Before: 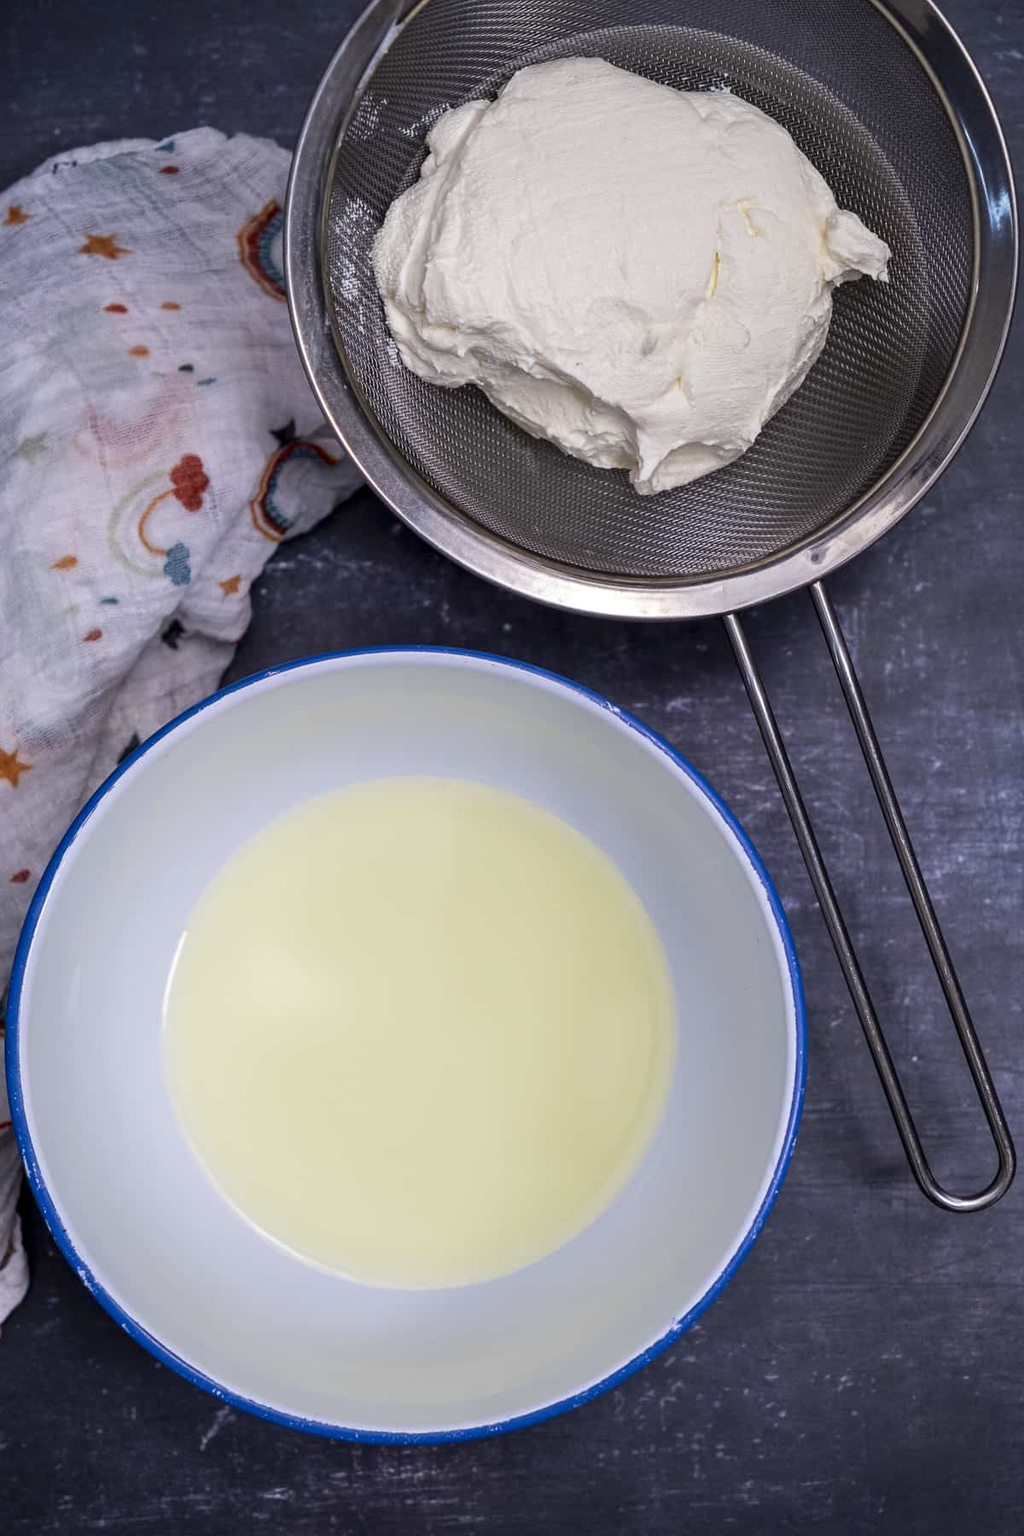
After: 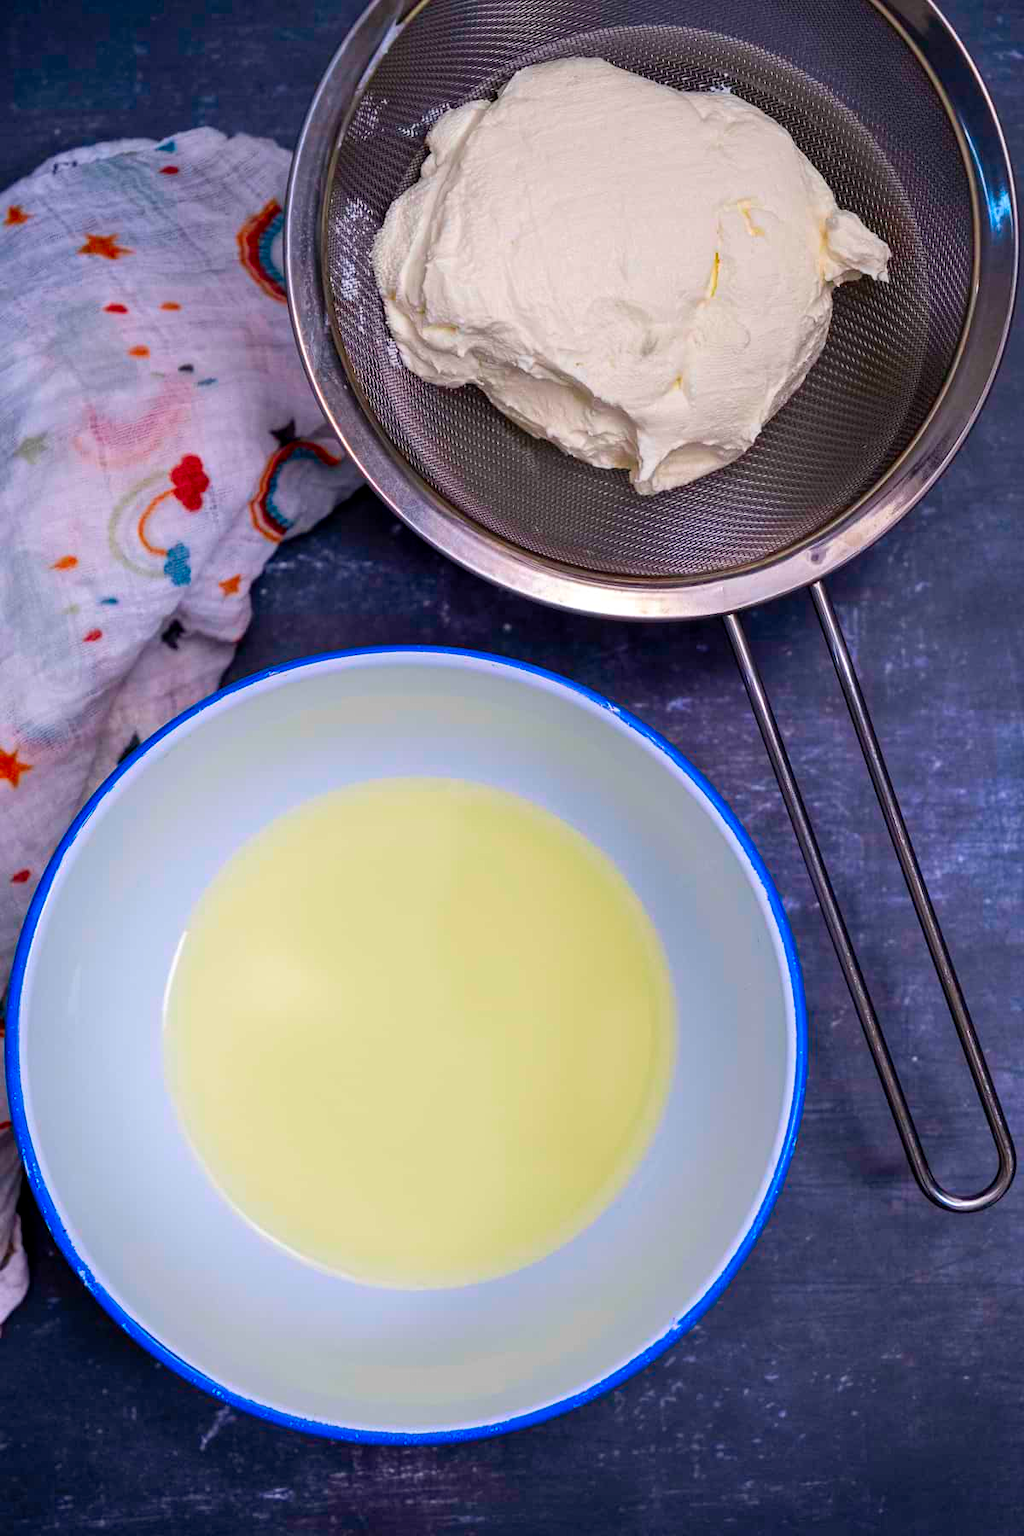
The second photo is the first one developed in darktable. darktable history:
color correction: highlights b* 0.042, saturation 1.82
